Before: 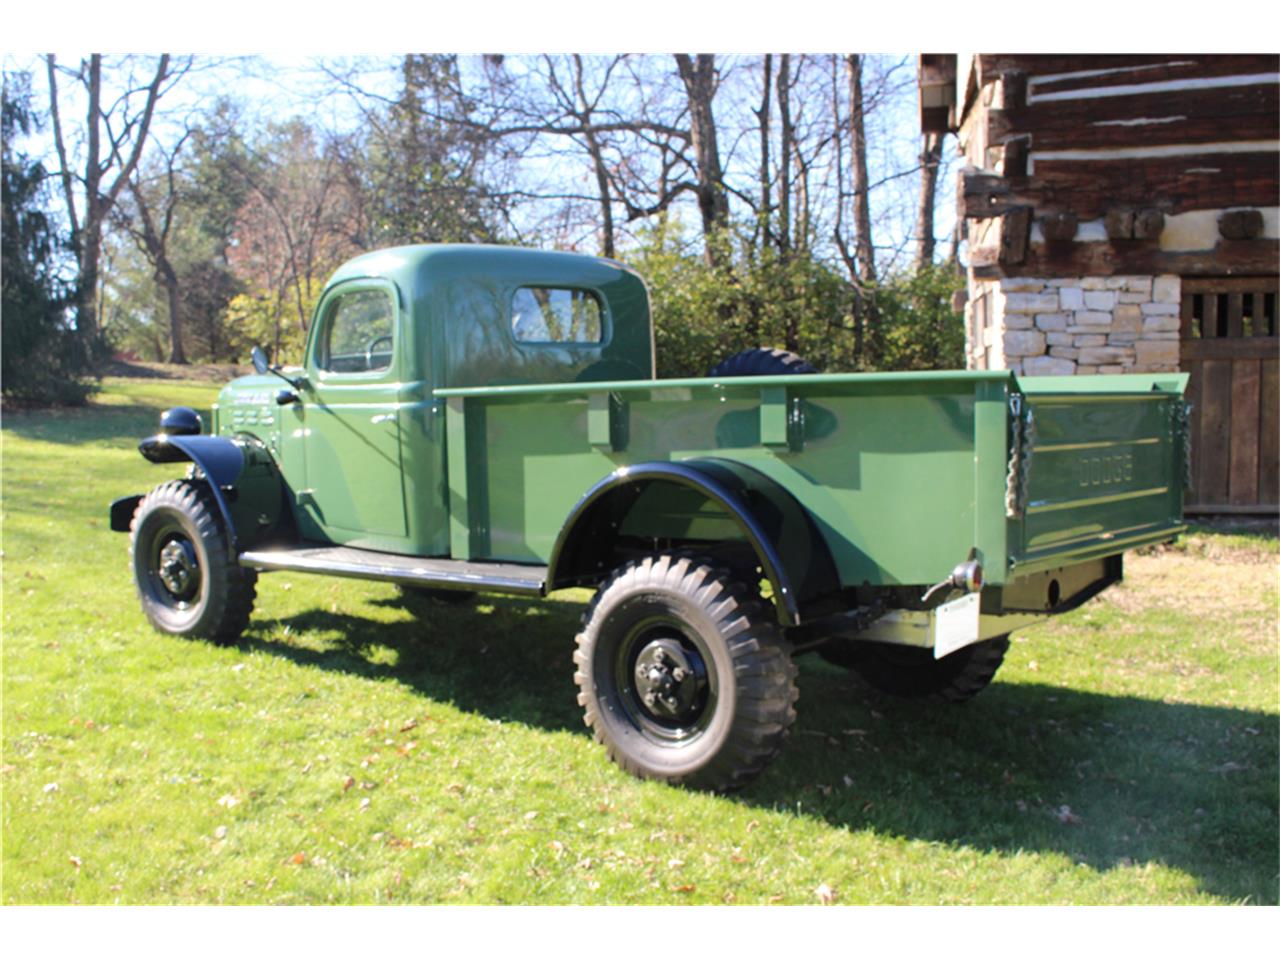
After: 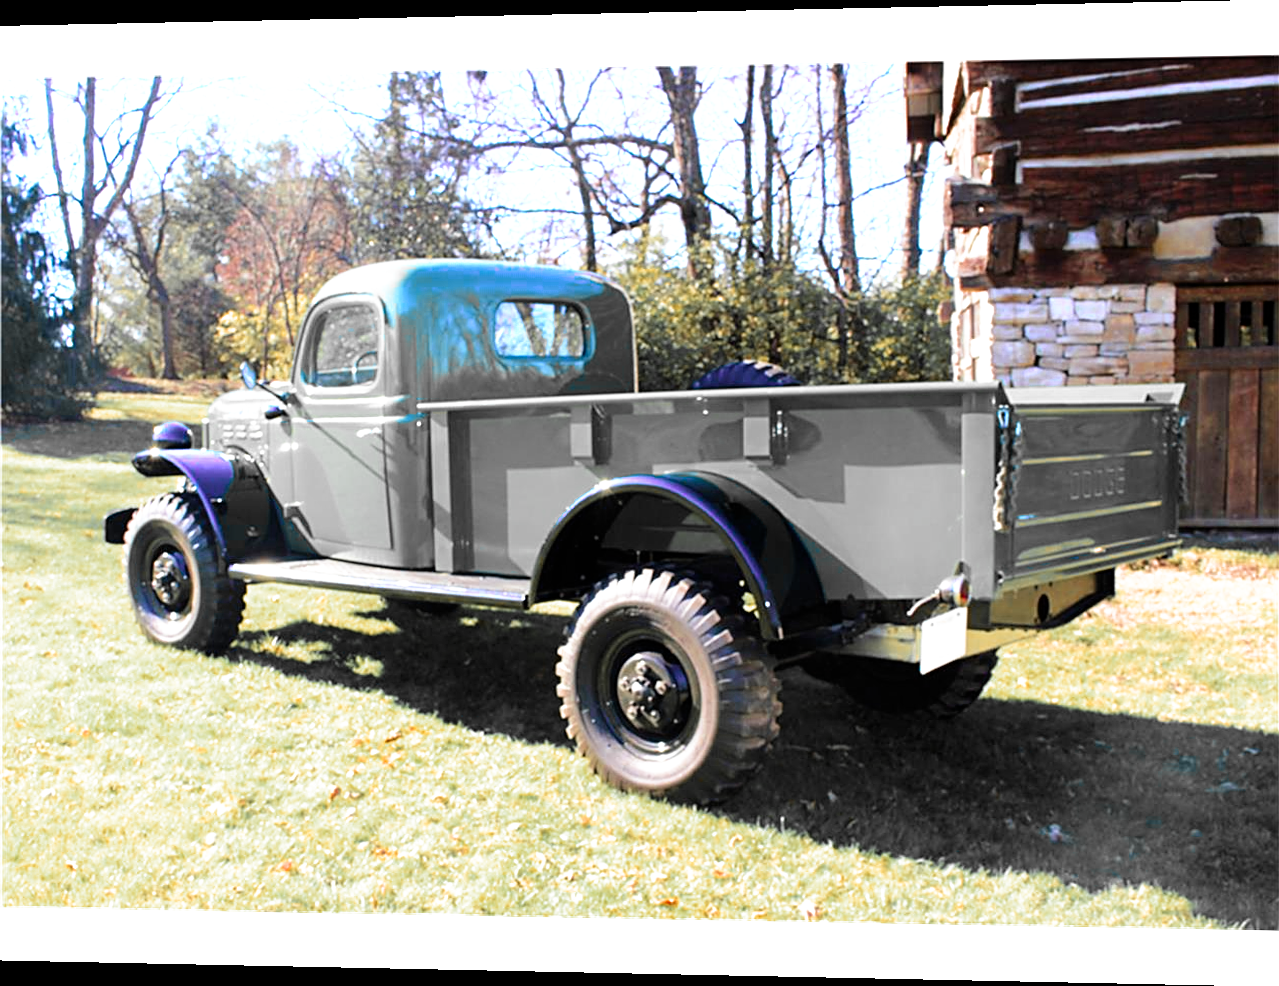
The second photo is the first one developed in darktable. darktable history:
tone equalizer: on, module defaults
rotate and perspective: lens shift (horizontal) -0.055, automatic cropping off
sharpen: on, module defaults
filmic rgb: black relative exposure -12.8 EV, white relative exposure 2.8 EV, threshold 3 EV, target black luminance 0%, hardness 8.54, latitude 70.41%, contrast 1.133, shadows ↔ highlights balance -0.395%, color science v4 (2020), enable highlight reconstruction true
exposure: black level correction 0.001, exposure 0.5 EV, compensate exposure bias true, compensate highlight preservation false
contrast brightness saturation: contrast 0.04, saturation 0.16
color zones: curves: ch0 [(0, 0.363) (0.128, 0.373) (0.25, 0.5) (0.402, 0.407) (0.521, 0.525) (0.63, 0.559) (0.729, 0.662) (0.867, 0.471)]; ch1 [(0, 0.515) (0.136, 0.618) (0.25, 0.5) (0.378, 0) (0.516, 0) (0.622, 0.593) (0.737, 0.819) (0.87, 0.593)]; ch2 [(0, 0.529) (0.128, 0.471) (0.282, 0.451) (0.386, 0.662) (0.516, 0.525) (0.633, 0.554) (0.75, 0.62) (0.875, 0.441)]
